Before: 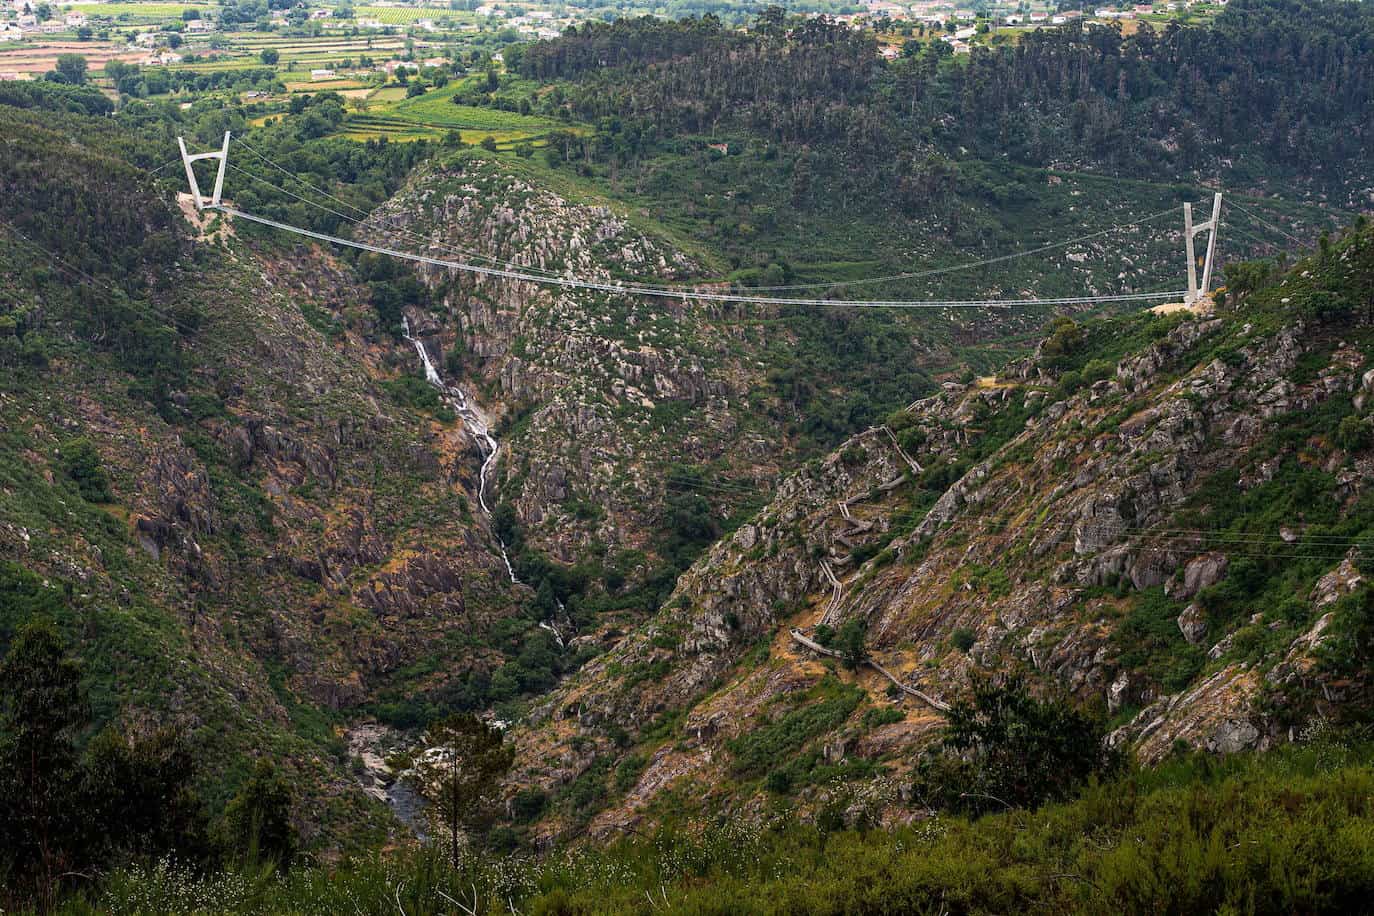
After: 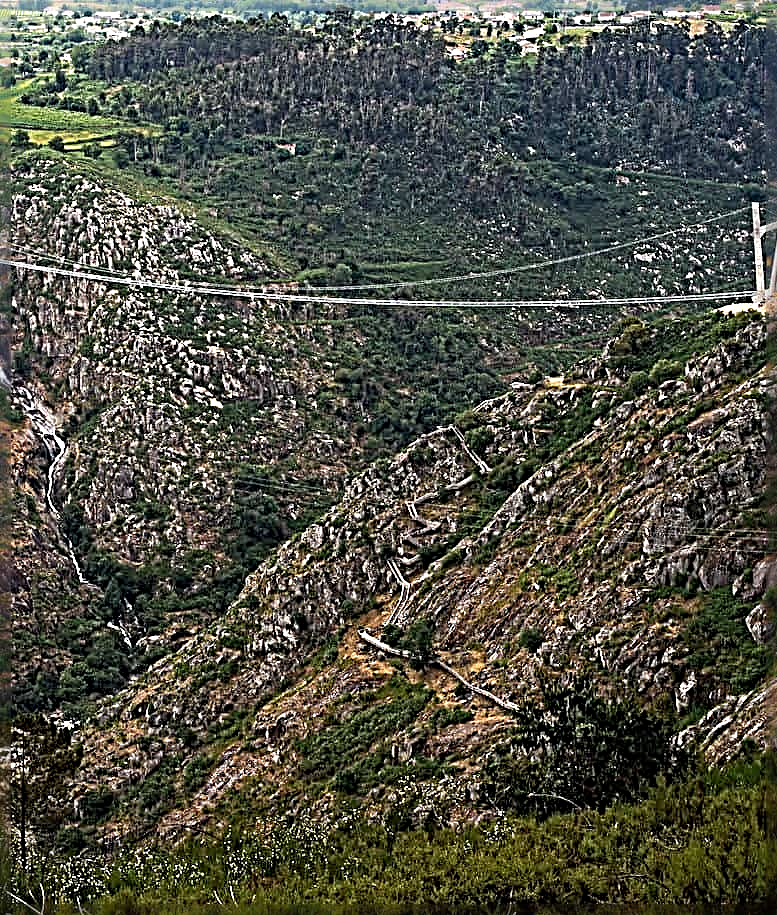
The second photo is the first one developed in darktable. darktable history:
sharpen: radius 4.027, amount 1.998
crop: left 31.51%, top 0.01%, right 11.858%
